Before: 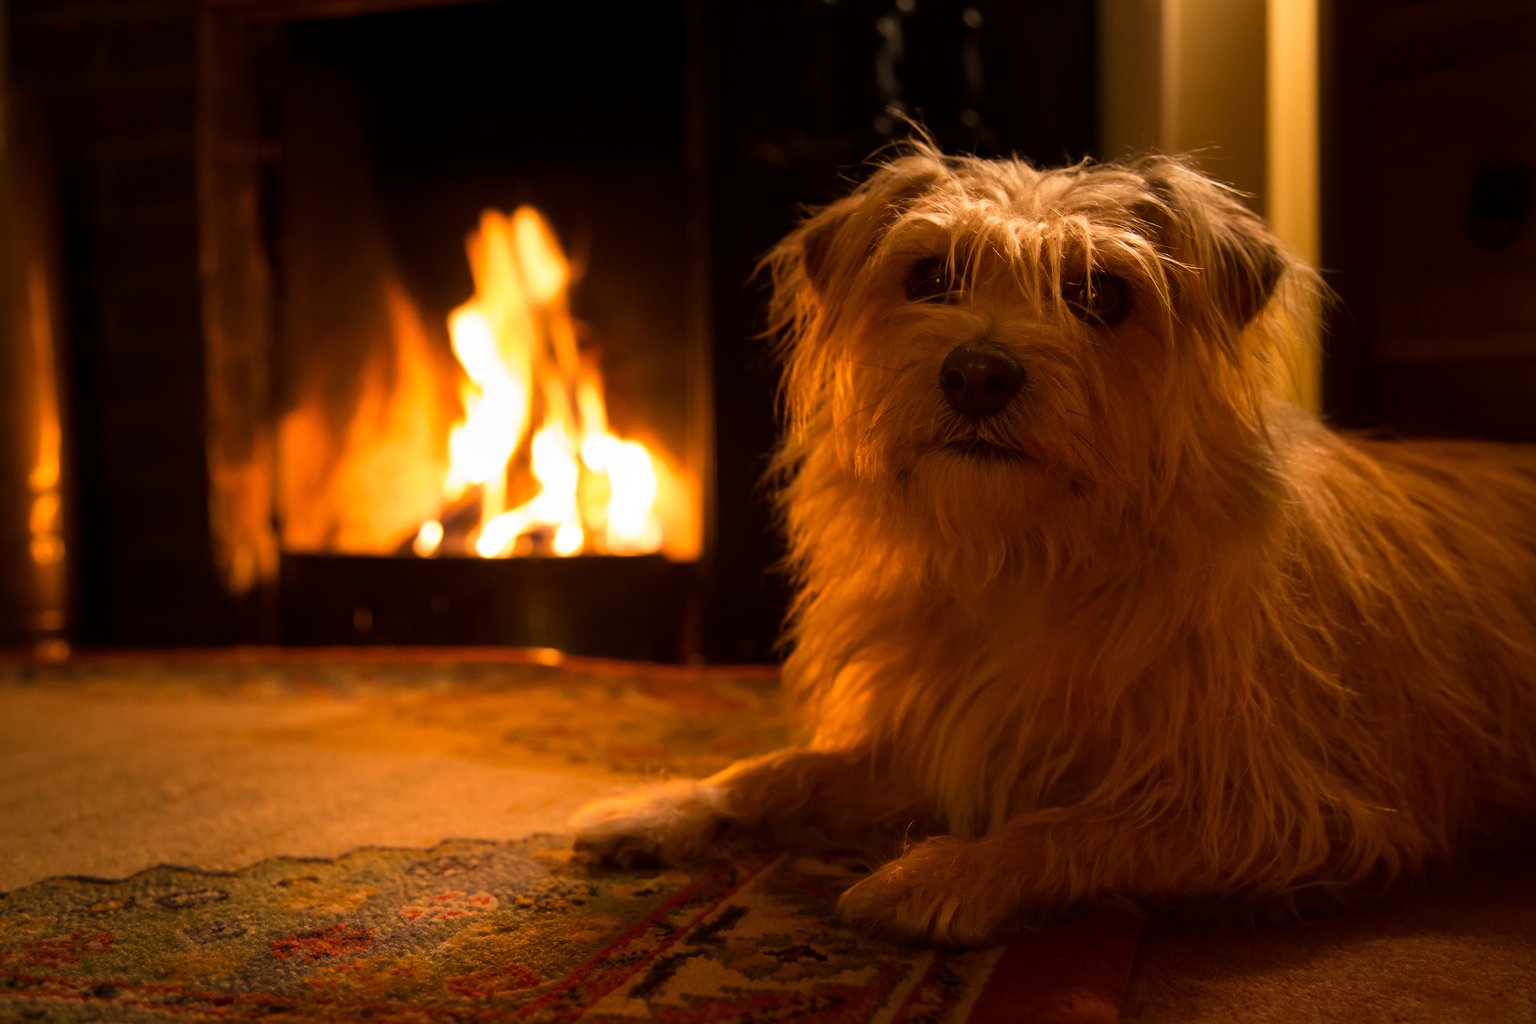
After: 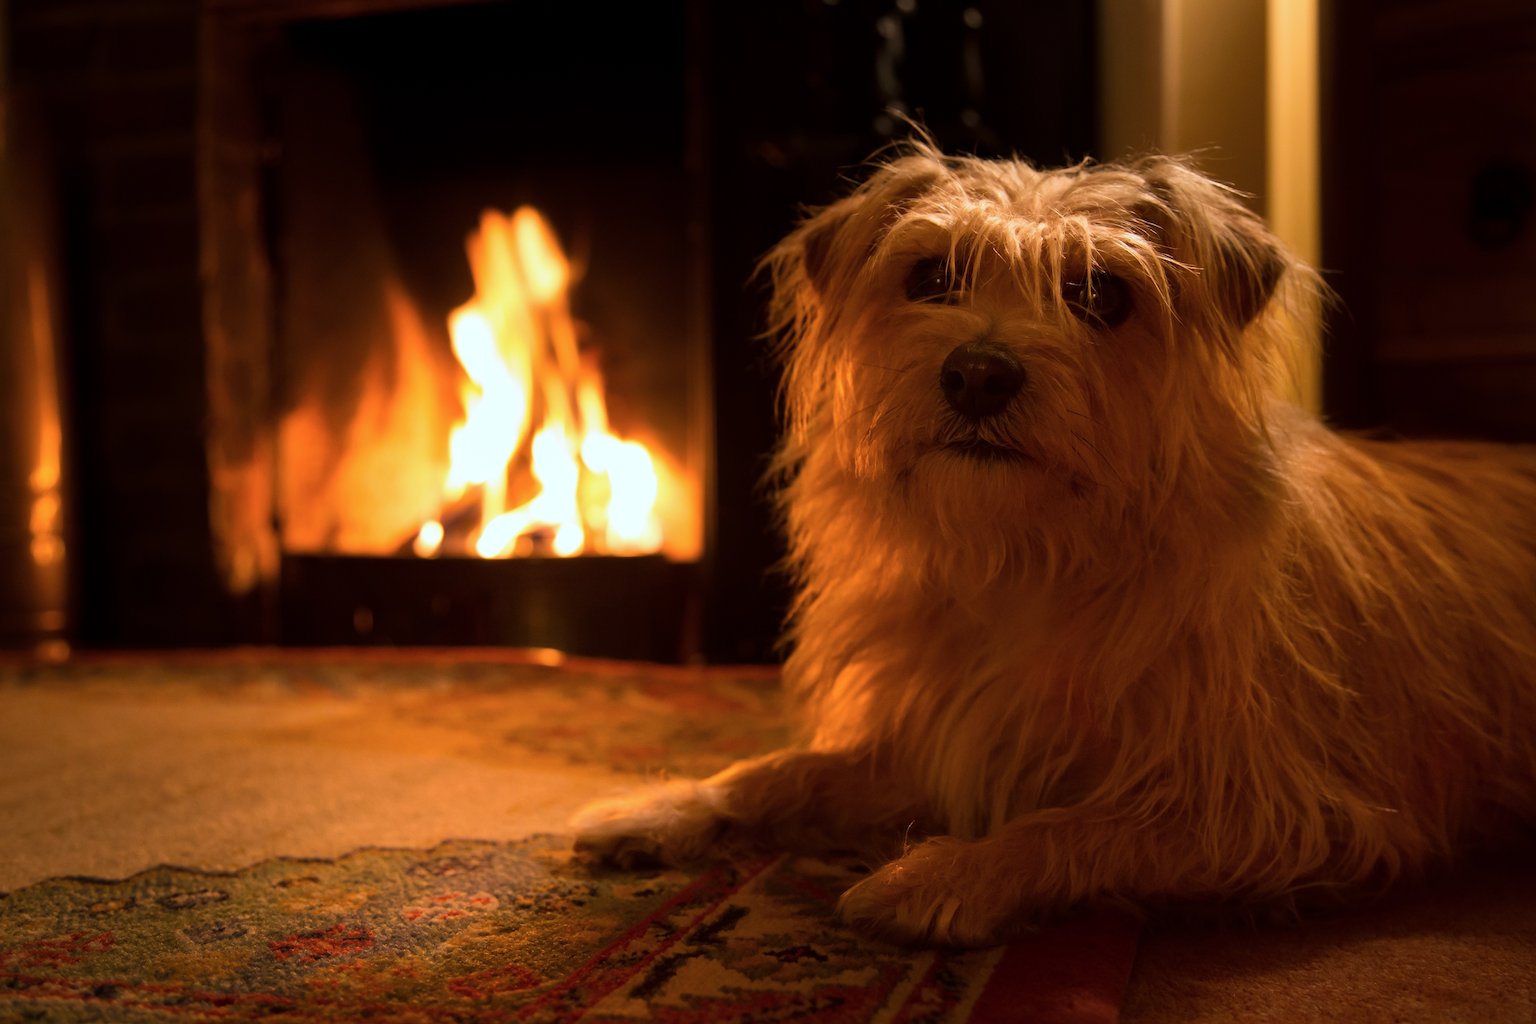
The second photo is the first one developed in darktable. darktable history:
color correction: highlights a* -3.95, highlights b* -10.75
